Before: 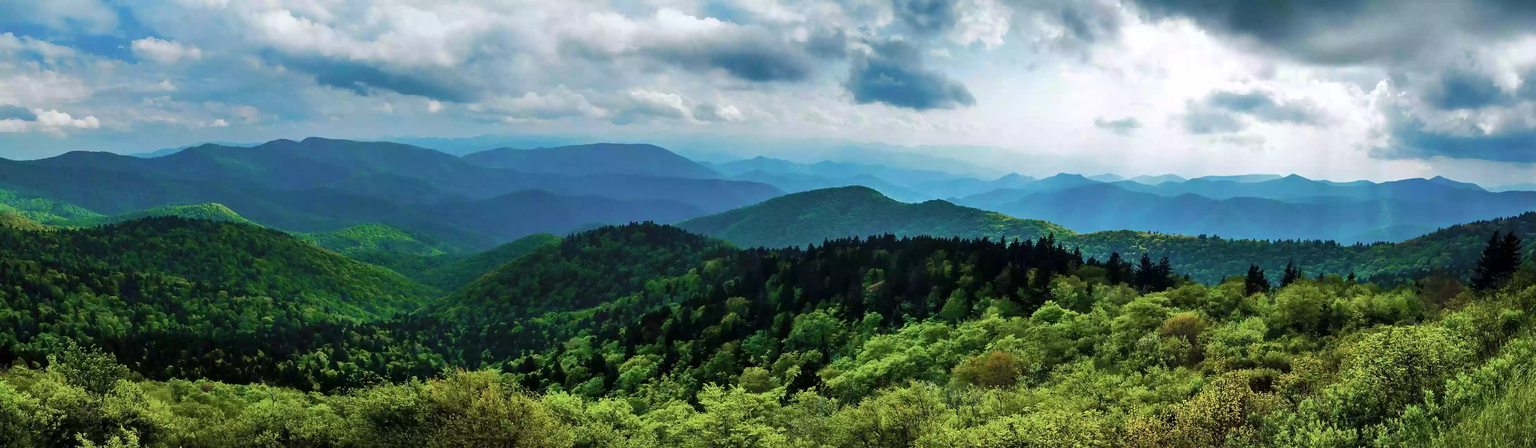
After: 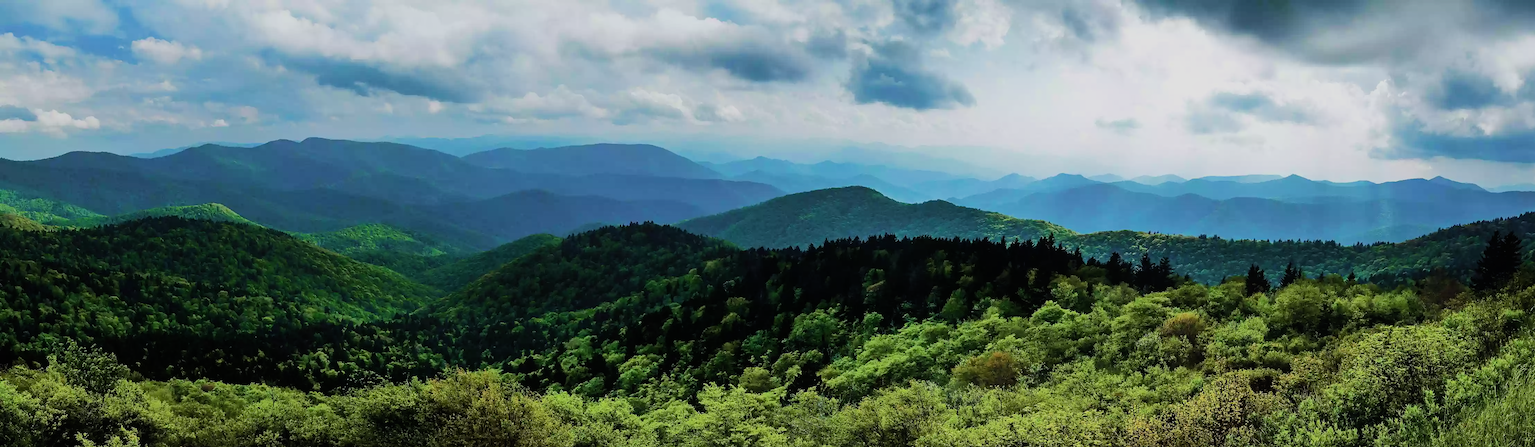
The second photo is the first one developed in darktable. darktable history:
filmic rgb: black relative exposure -7.5 EV, white relative exposure 5 EV, hardness 3.31, contrast 1.3, contrast in shadows safe
contrast equalizer: y [[0.439, 0.44, 0.442, 0.457, 0.493, 0.498], [0.5 ×6], [0.5 ×6], [0 ×6], [0 ×6]], mix 0.59
